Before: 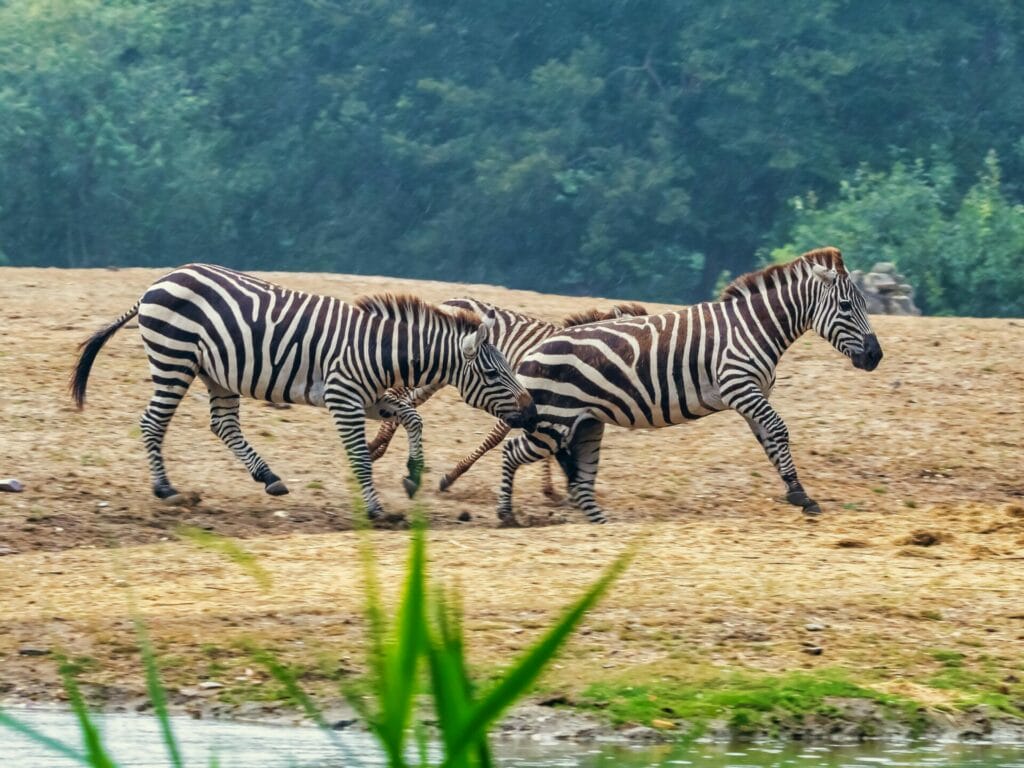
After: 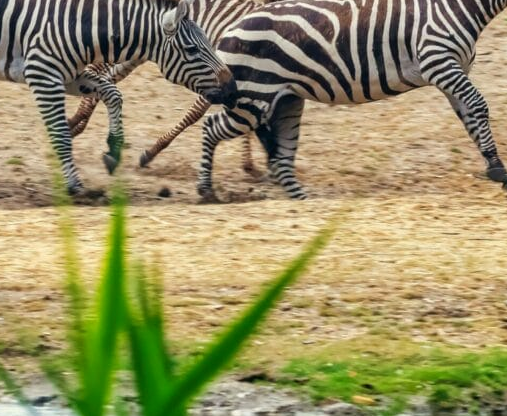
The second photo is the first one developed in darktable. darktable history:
color balance rgb: perceptual saturation grading › global saturation 0.818%
crop: left 29.347%, top 42.261%, right 21.136%, bottom 3.476%
tone equalizer: on, module defaults
